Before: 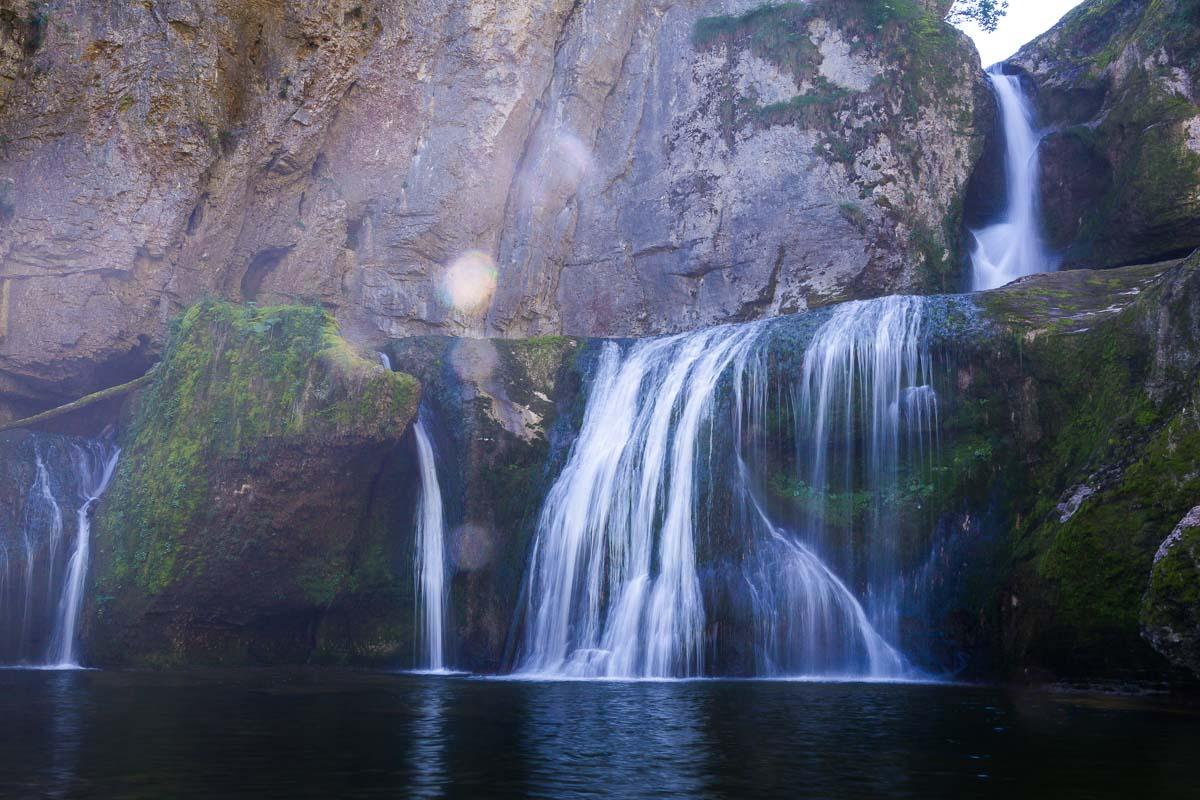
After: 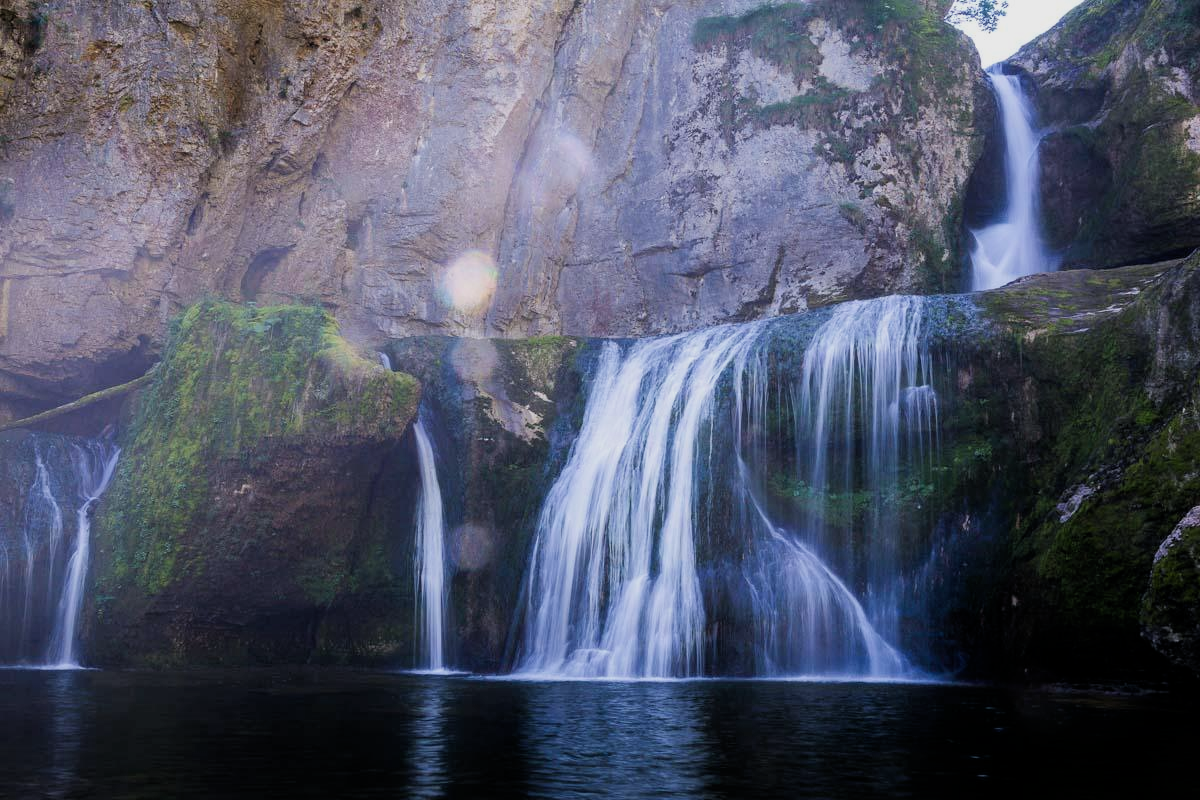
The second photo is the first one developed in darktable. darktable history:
filmic rgb: middle gray luminance 9.17%, black relative exposure -10.54 EV, white relative exposure 3.44 EV, target black luminance 0%, hardness 6, latitude 59.58%, contrast 1.093, highlights saturation mix 6.37%, shadows ↔ highlights balance 28.72%
